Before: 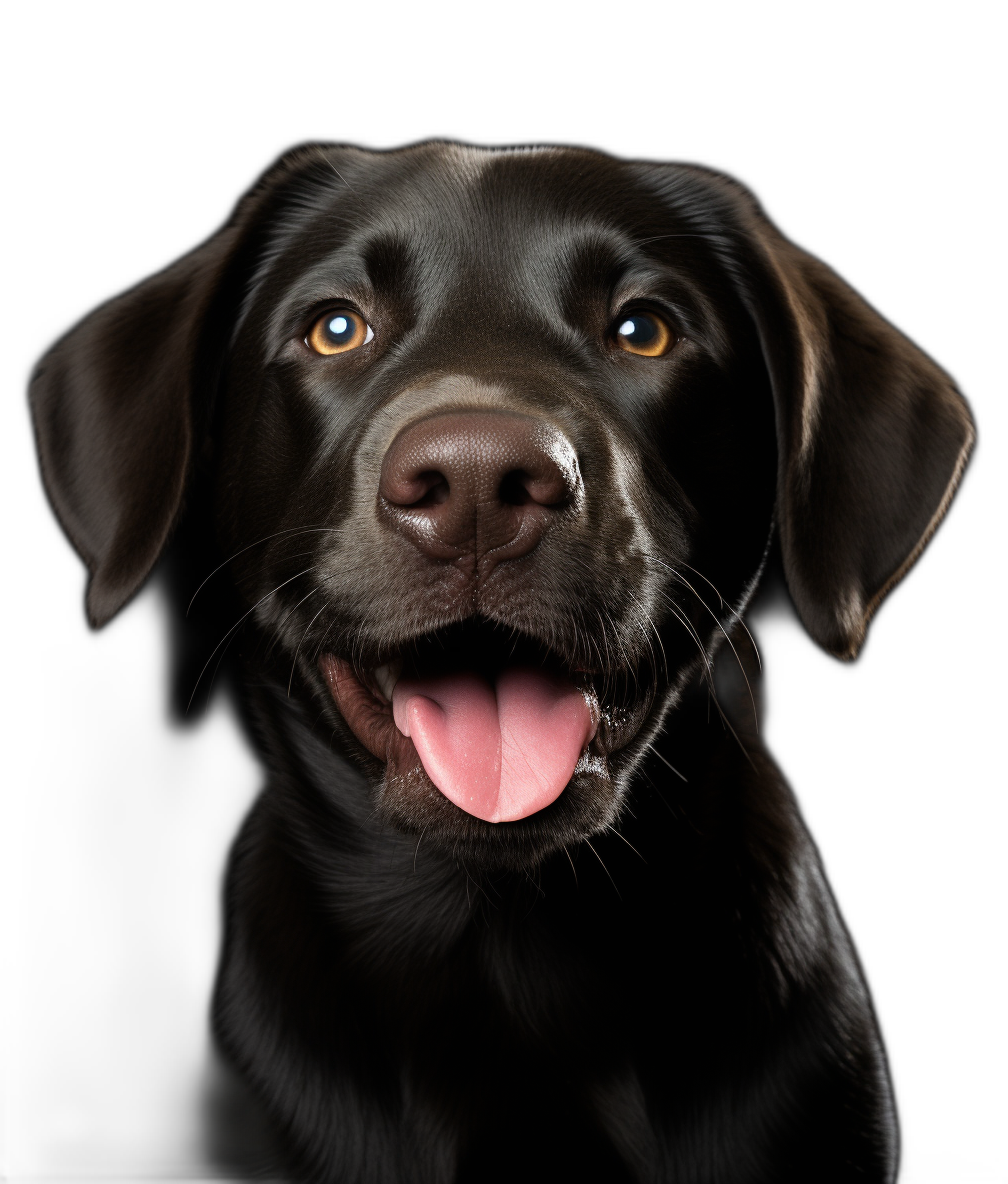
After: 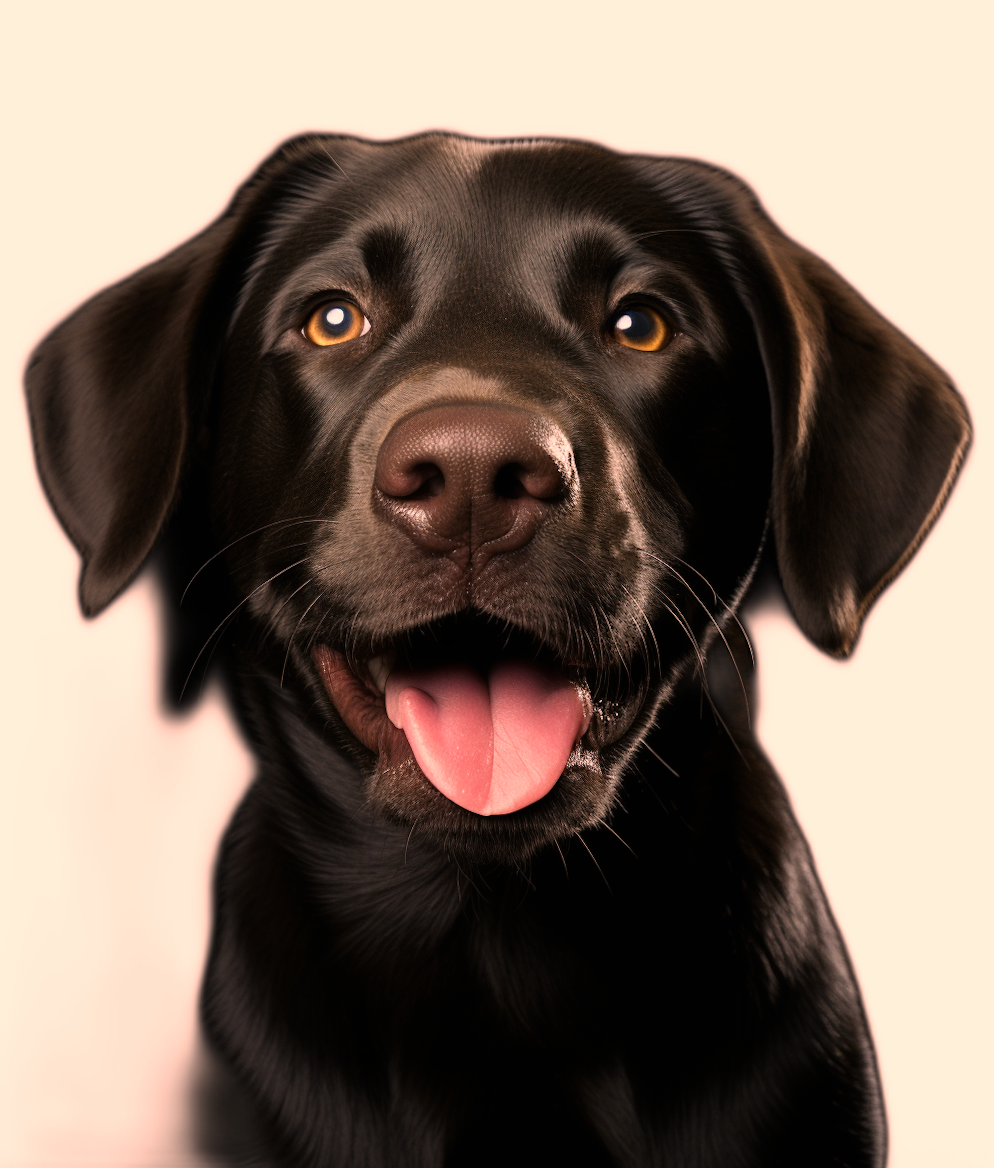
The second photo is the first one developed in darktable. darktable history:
crop and rotate: angle -0.66°
color correction: highlights a* 21.19, highlights b* 19.72
